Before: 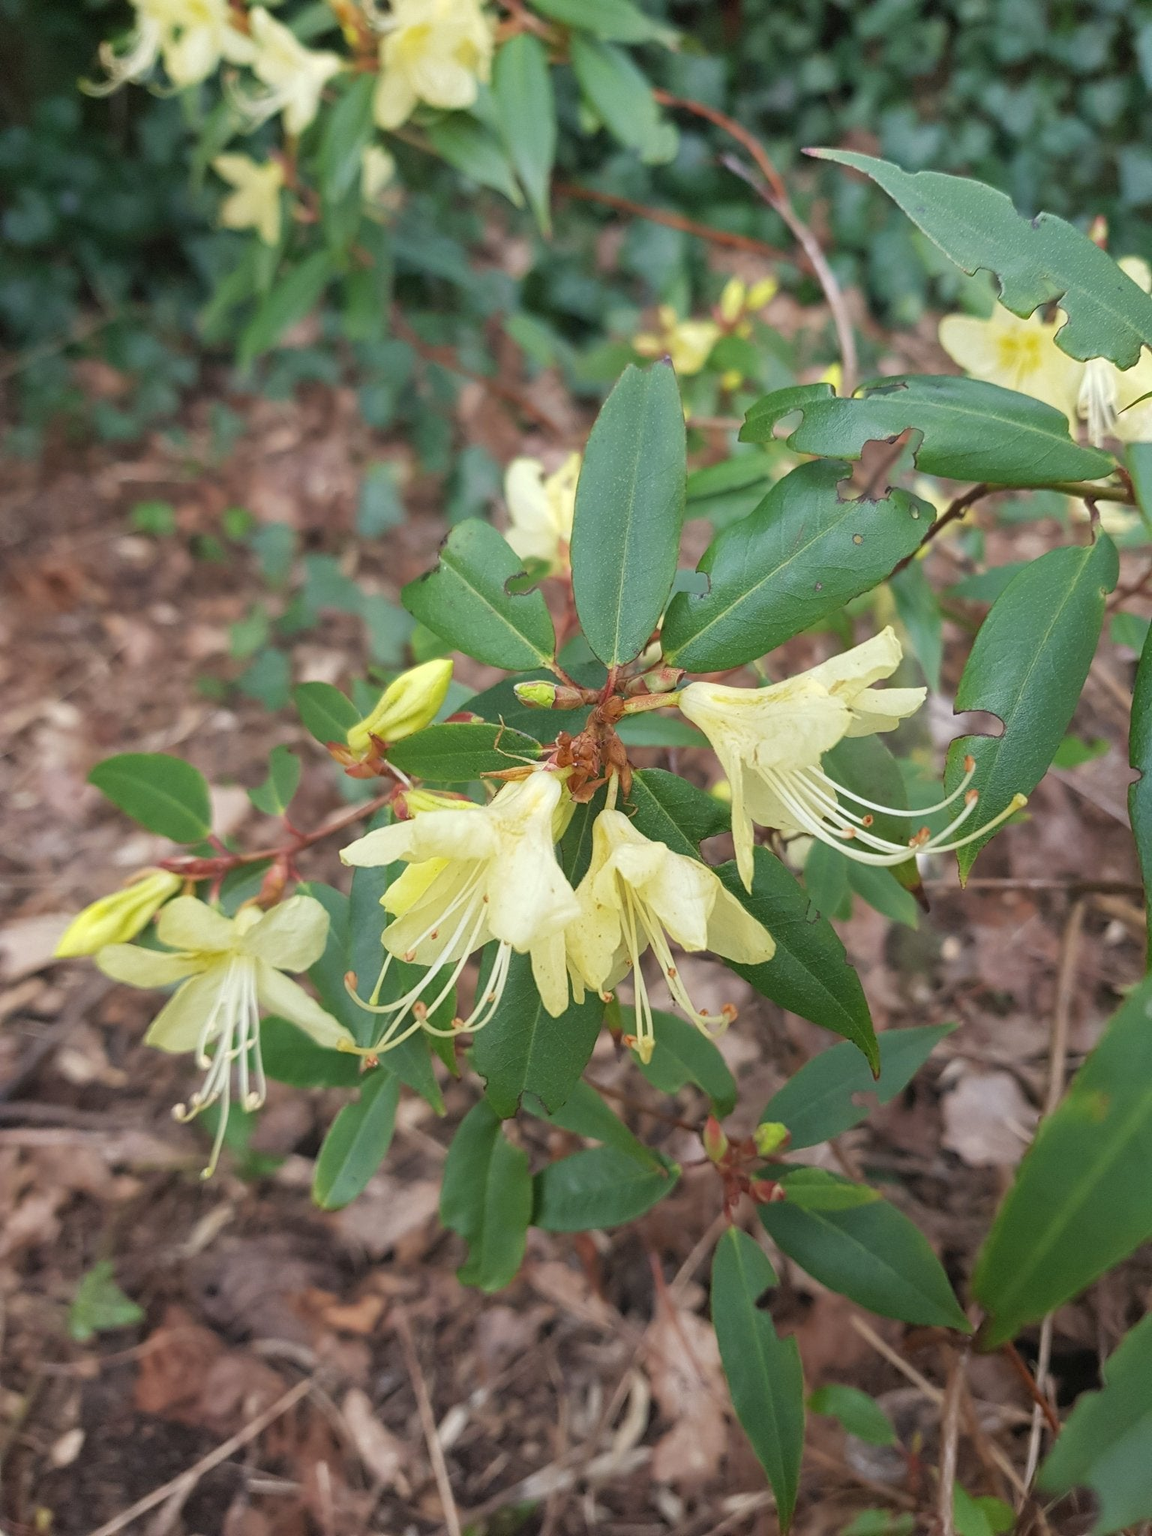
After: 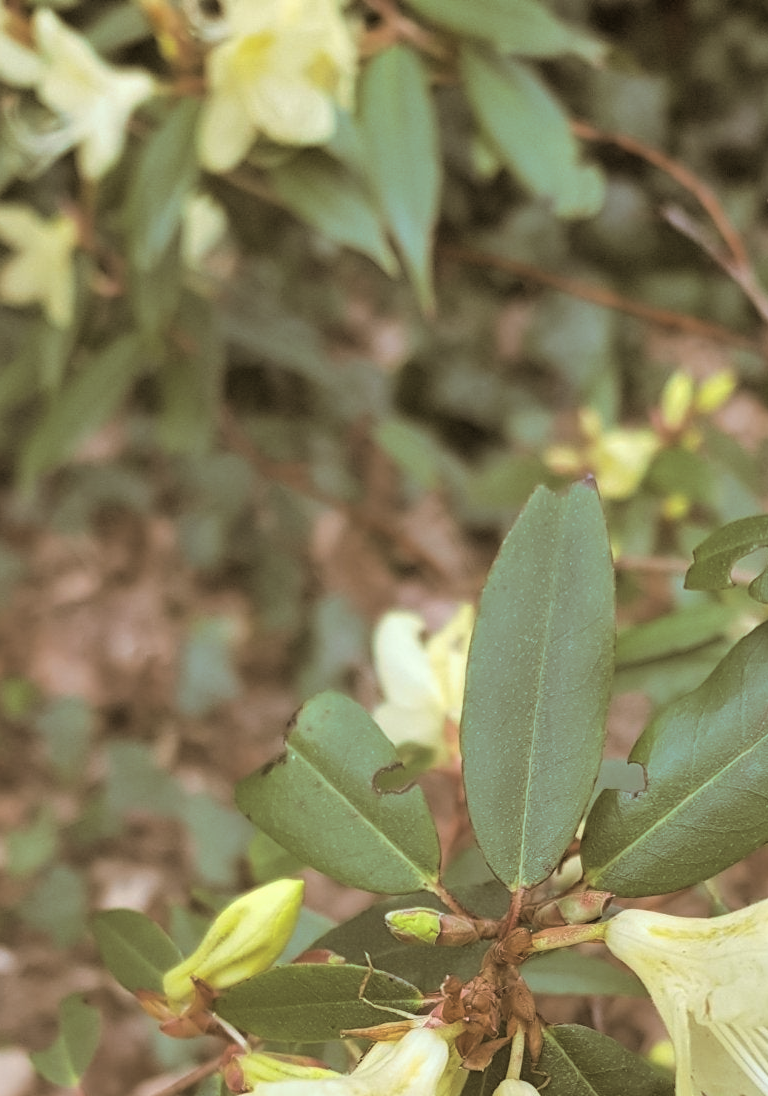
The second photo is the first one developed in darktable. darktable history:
crop: left 19.556%, right 30.401%, bottom 46.458%
split-toning: shadows › hue 37.98°, highlights › hue 185.58°, balance -55.261
